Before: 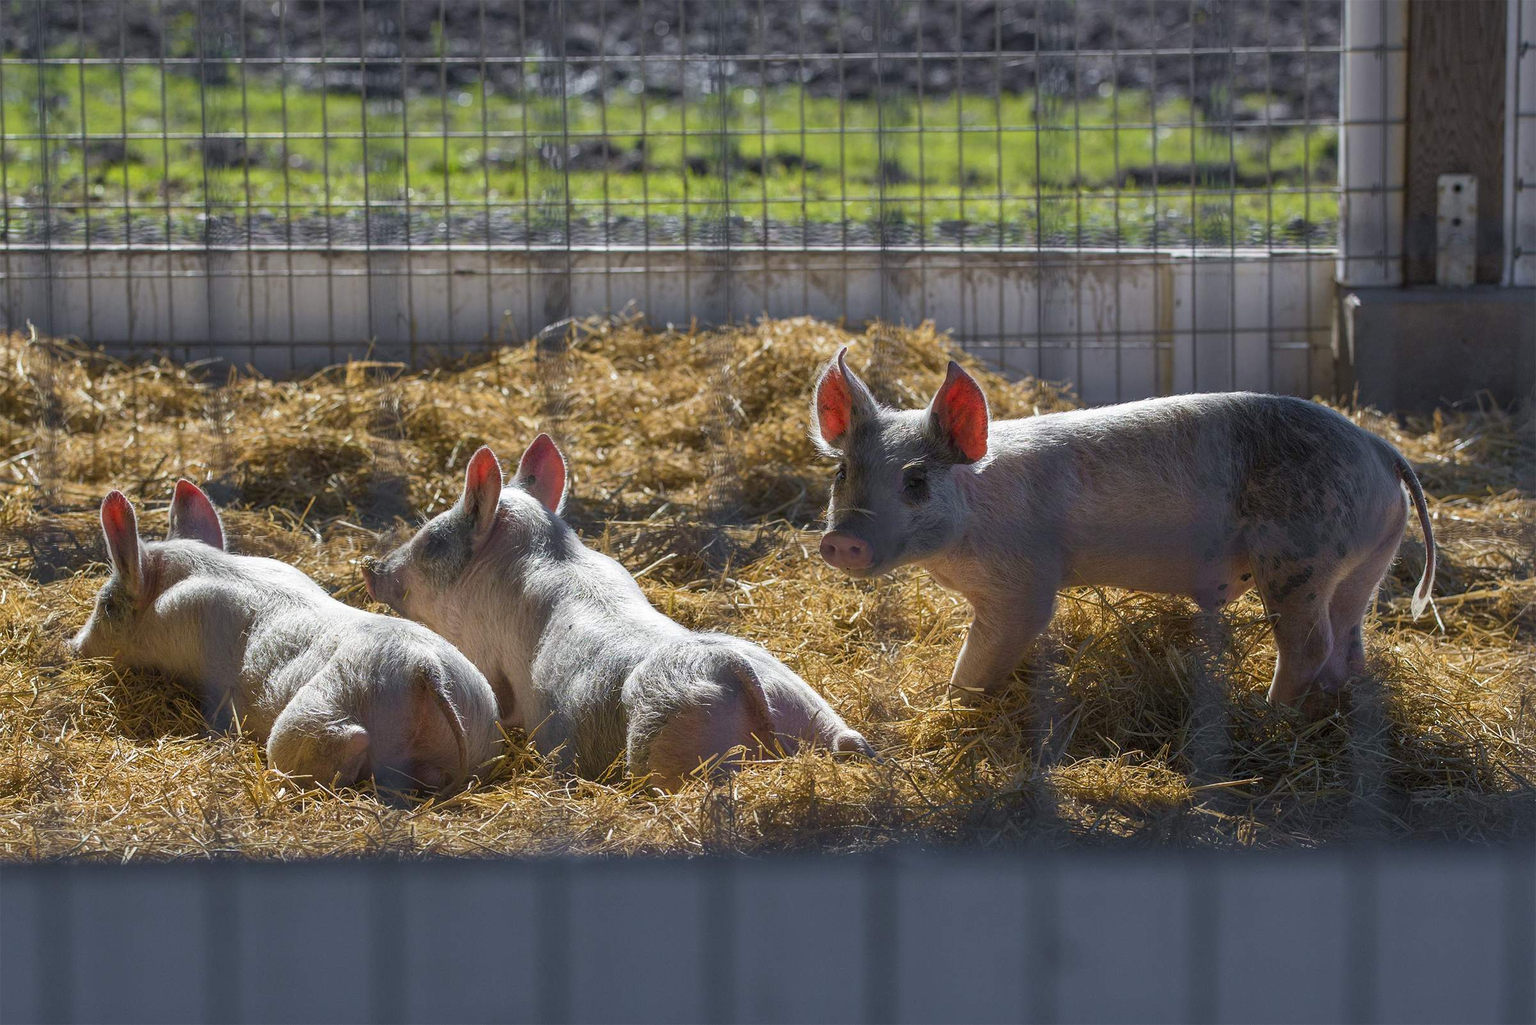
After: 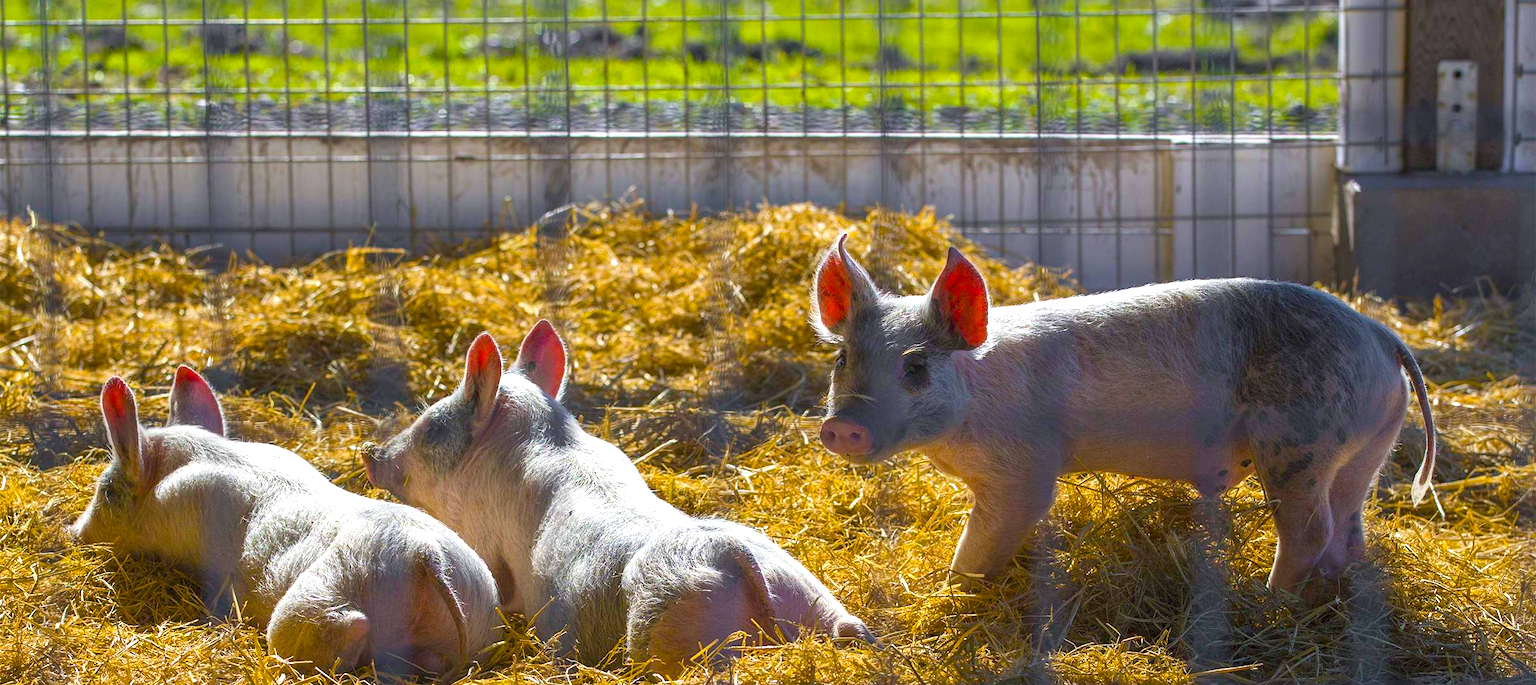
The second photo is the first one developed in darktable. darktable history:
crop: top 11.175%, bottom 21.879%
exposure: black level correction 0, exposure 0.5 EV, compensate highlight preservation false
tone equalizer: smoothing diameter 24.87%, edges refinement/feathering 11.09, preserve details guided filter
color balance rgb: perceptual saturation grading › global saturation 48.871%, global vibrance 20%
